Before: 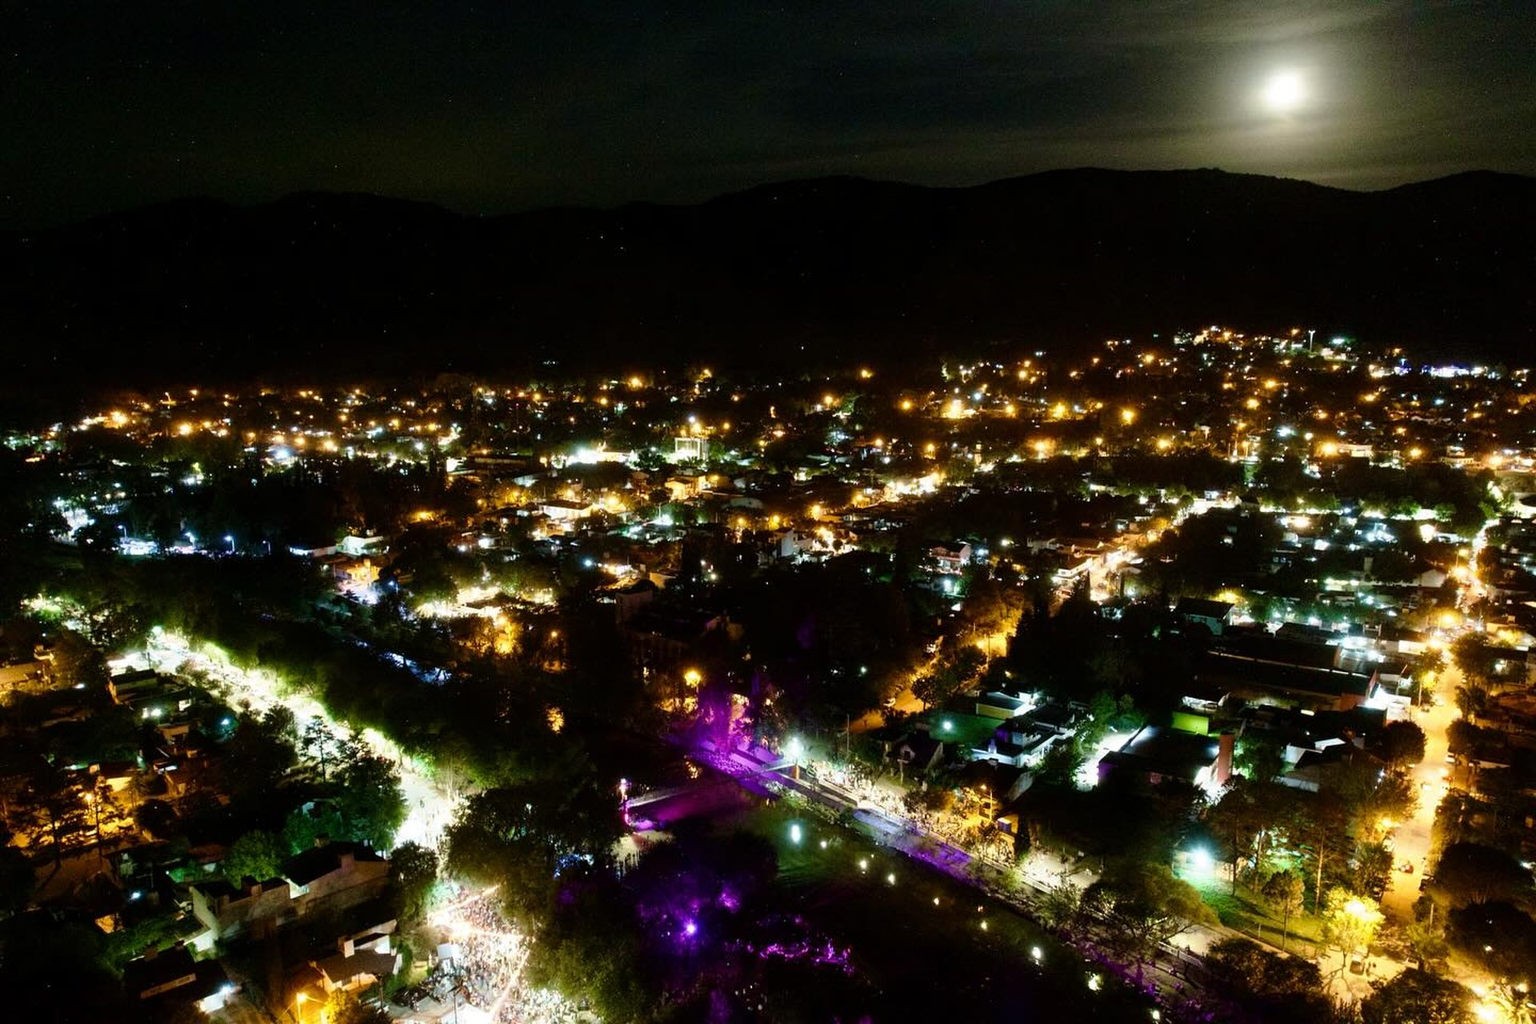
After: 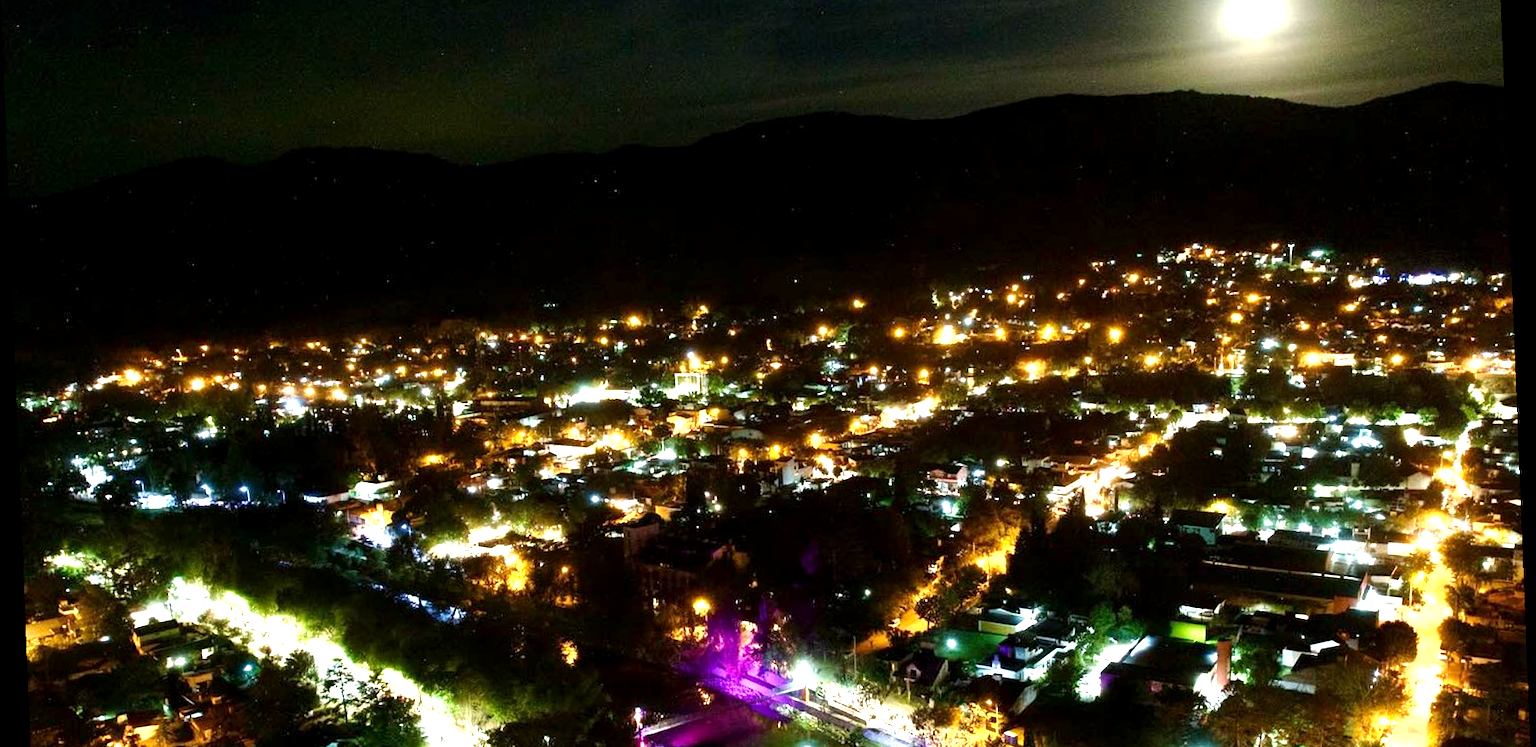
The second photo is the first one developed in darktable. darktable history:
crop and rotate: top 8.293%, bottom 20.996%
exposure: black level correction 0.001, exposure 1.05 EV, compensate exposure bias true, compensate highlight preservation false
rotate and perspective: rotation -2.29°, automatic cropping off
